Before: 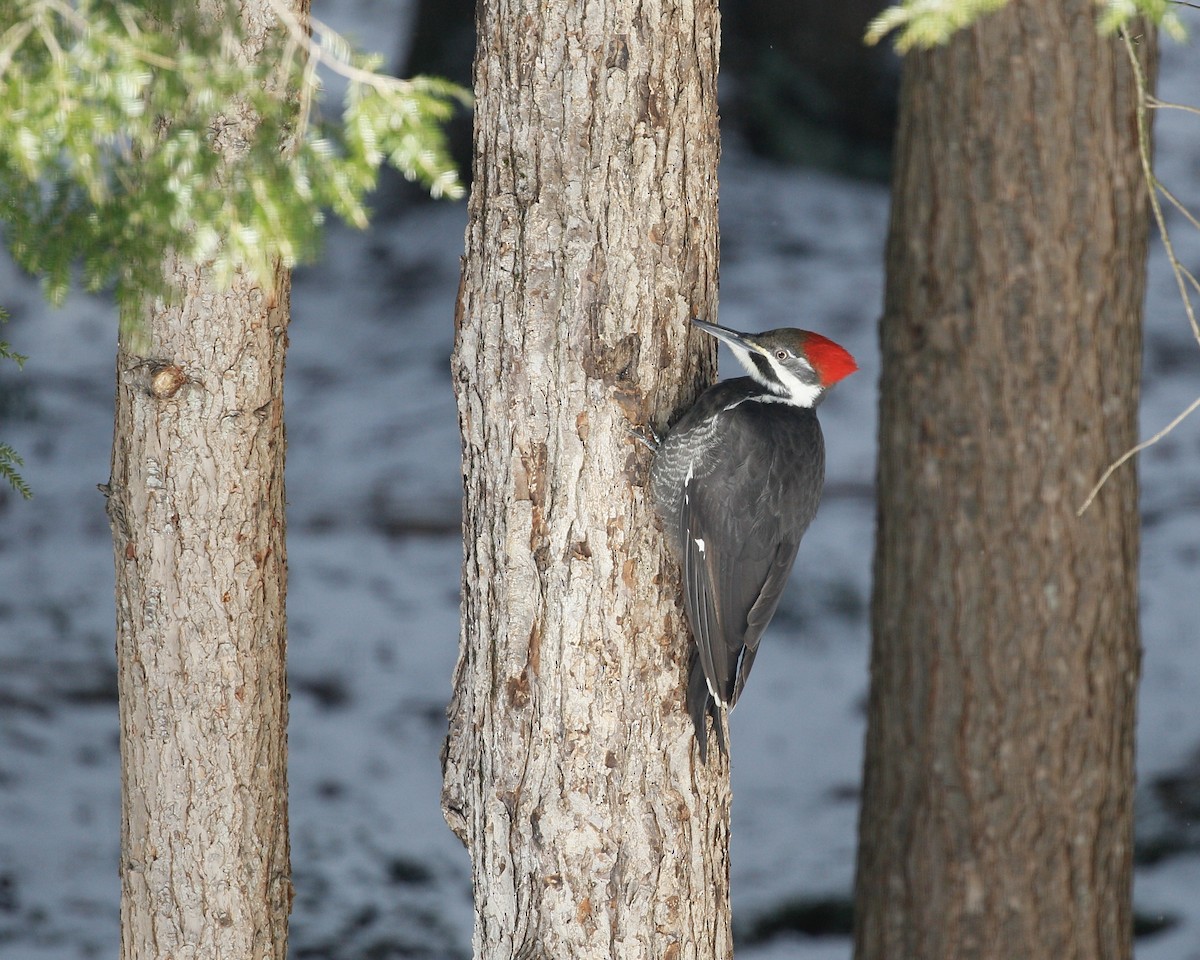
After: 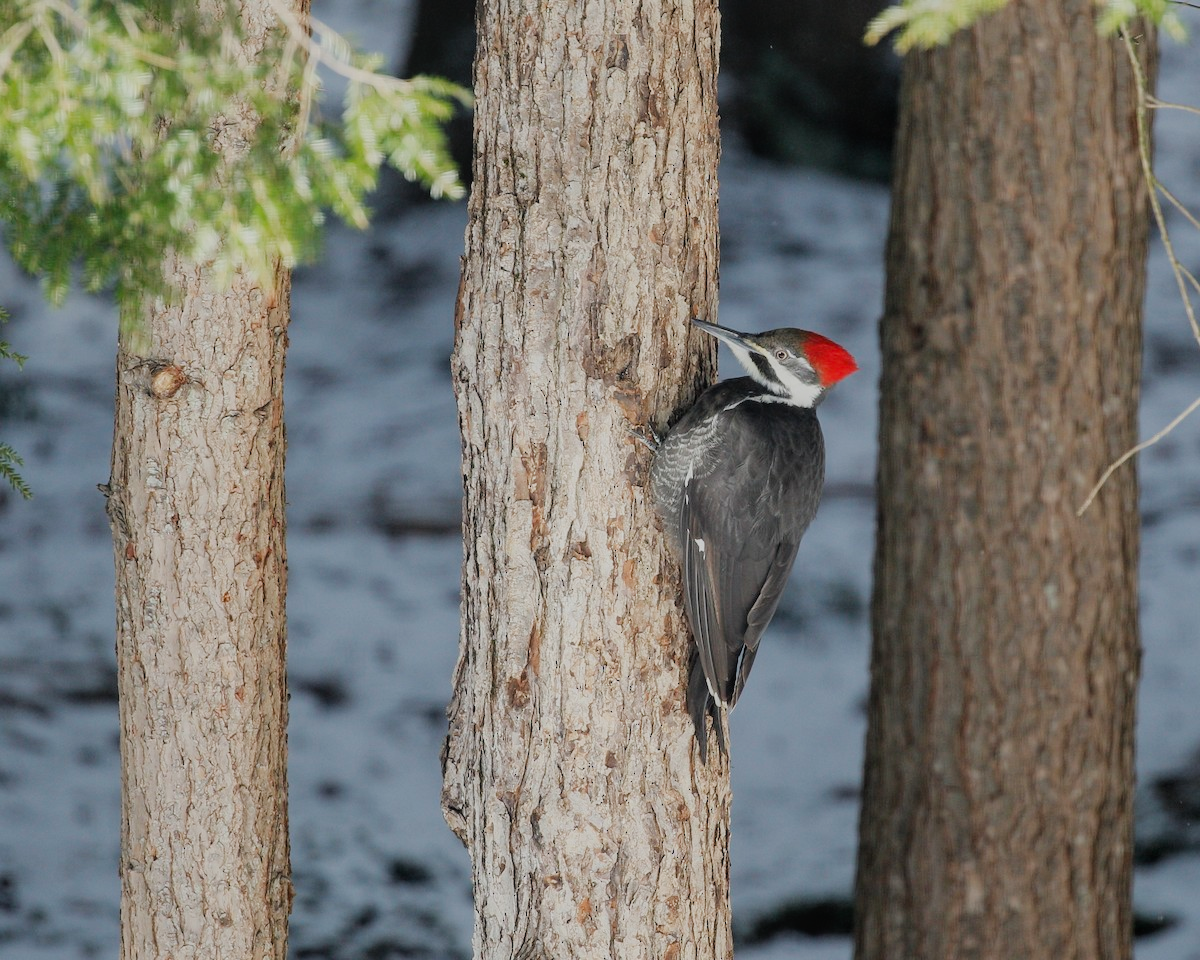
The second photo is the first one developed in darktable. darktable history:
filmic rgb: black relative exposure -7.31 EV, white relative exposure 5.08 EV, hardness 3.22
local contrast: detail 110%
